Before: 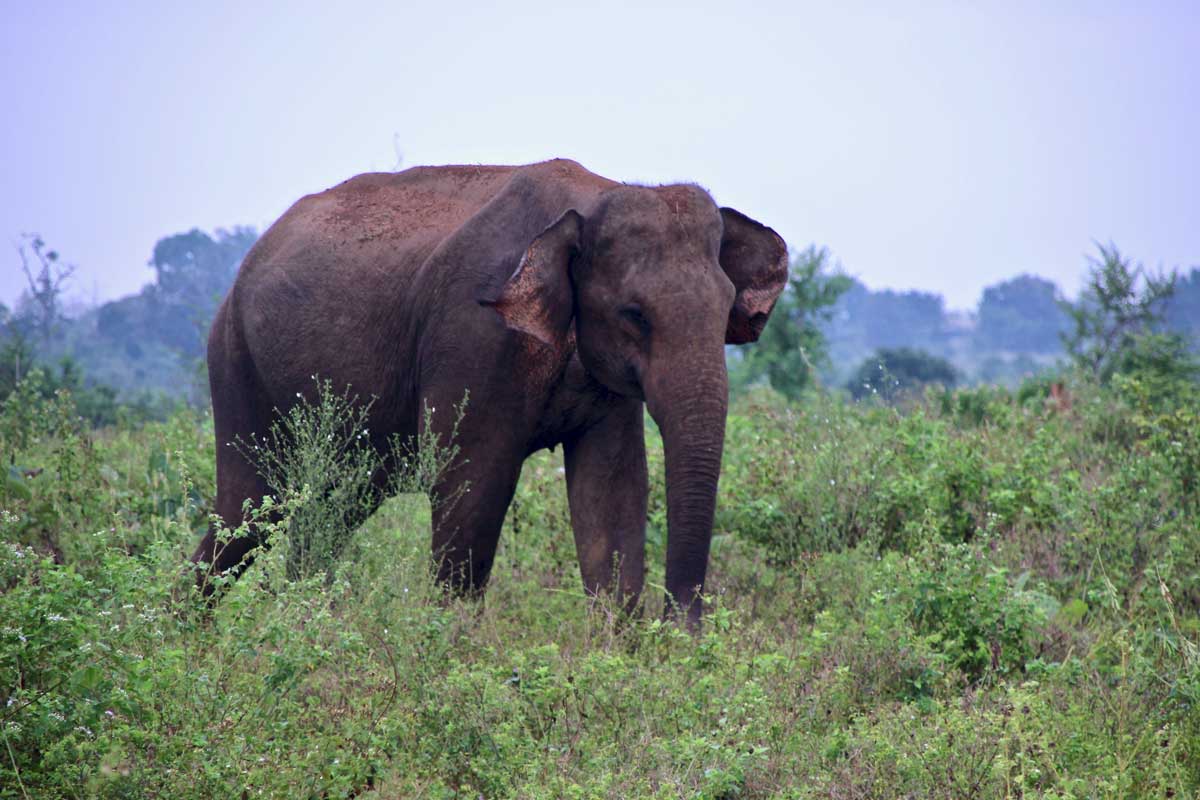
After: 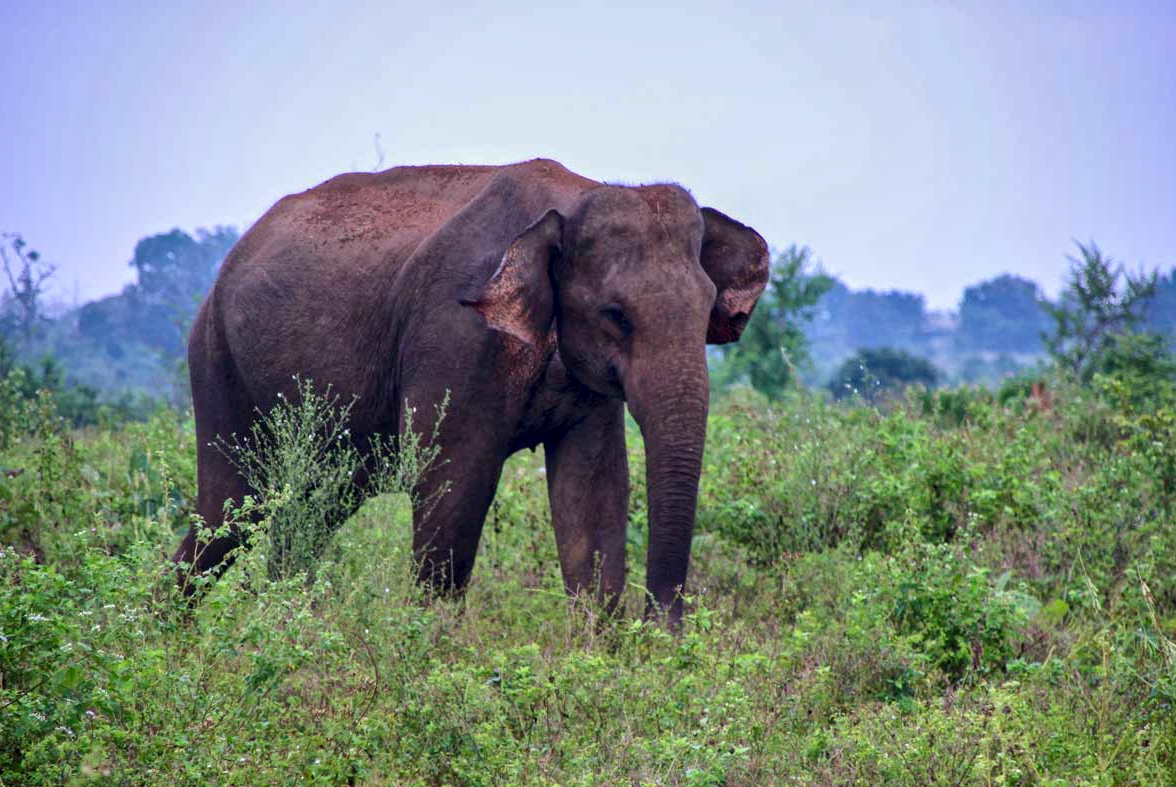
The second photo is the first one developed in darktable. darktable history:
crop: left 1.664%, right 0.287%, bottom 1.578%
shadows and highlights: soften with gaussian
color balance rgb: linear chroma grading › global chroma 9.944%, perceptual saturation grading › global saturation 0.348%, global vibrance 25.199%
local contrast: on, module defaults
